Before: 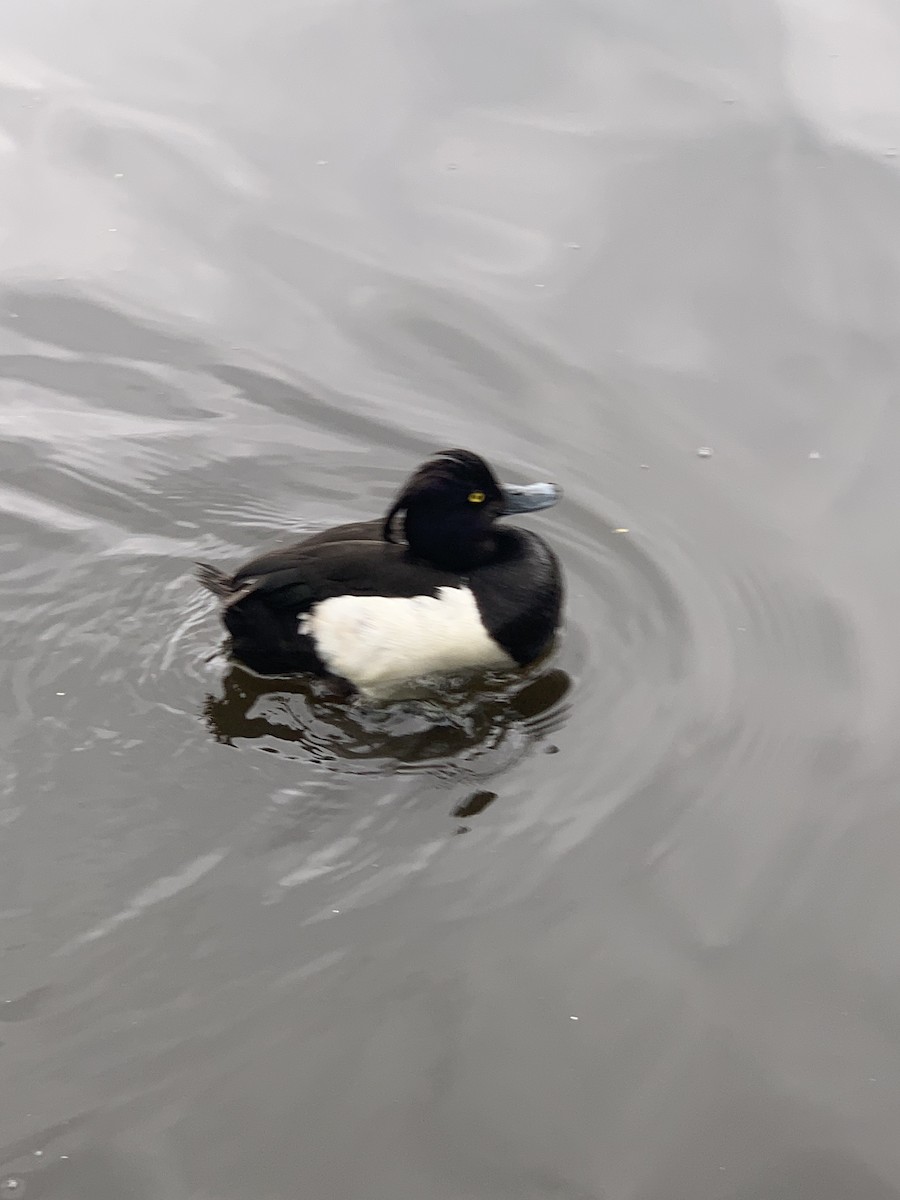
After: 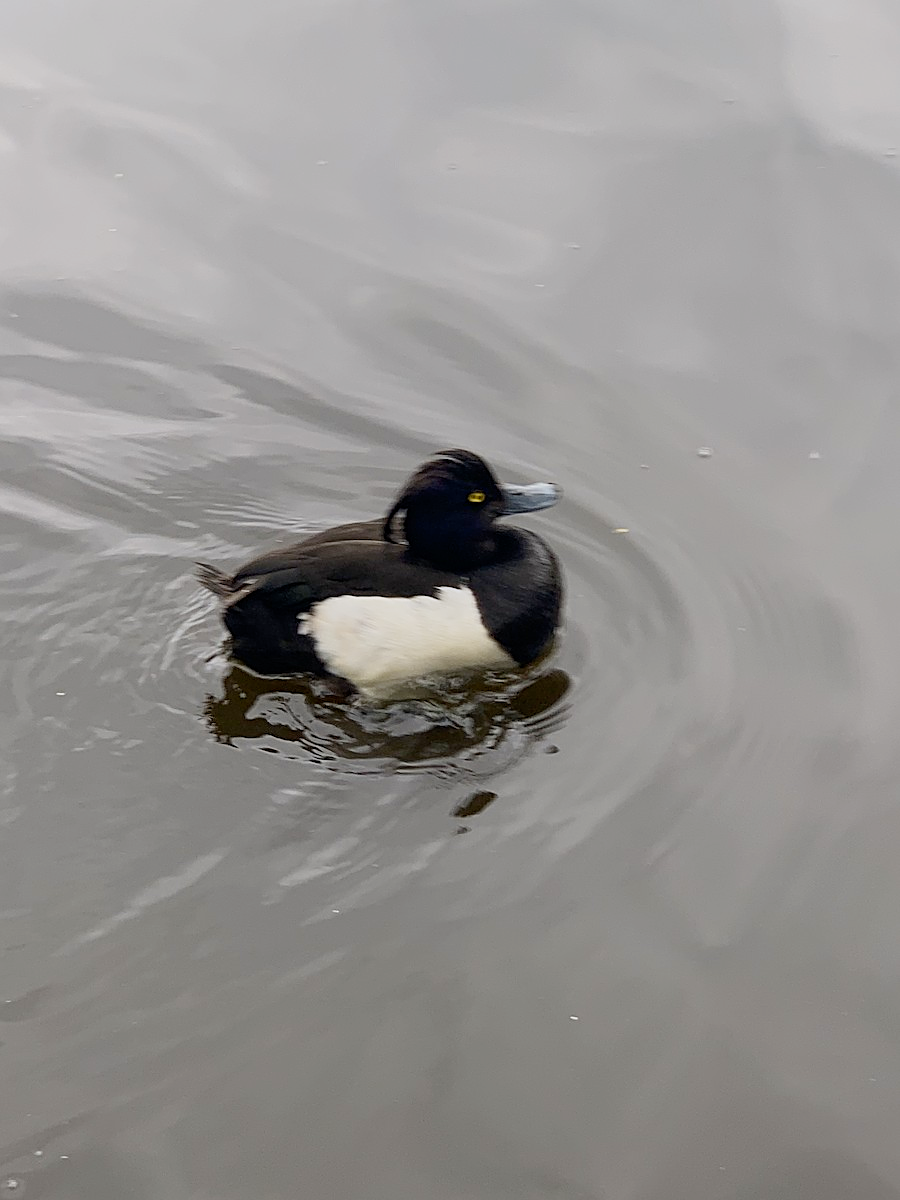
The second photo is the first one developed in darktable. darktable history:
color contrast: green-magenta contrast 0.8, blue-yellow contrast 1.1, unbound 0
sharpen: on, module defaults
filmic rgb: black relative exposure -16 EV, threshold -0.33 EV, transition 3.19 EV, structure ↔ texture 100%, target black luminance 0%, hardness 7.57, latitude 72.96%, contrast 0.908, highlights saturation mix 10%, shadows ↔ highlights balance -0.38%, add noise in highlights 0, preserve chrominance no, color science v4 (2020), iterations of high-quality reconstruction 10, enable highlight reconstruction true
